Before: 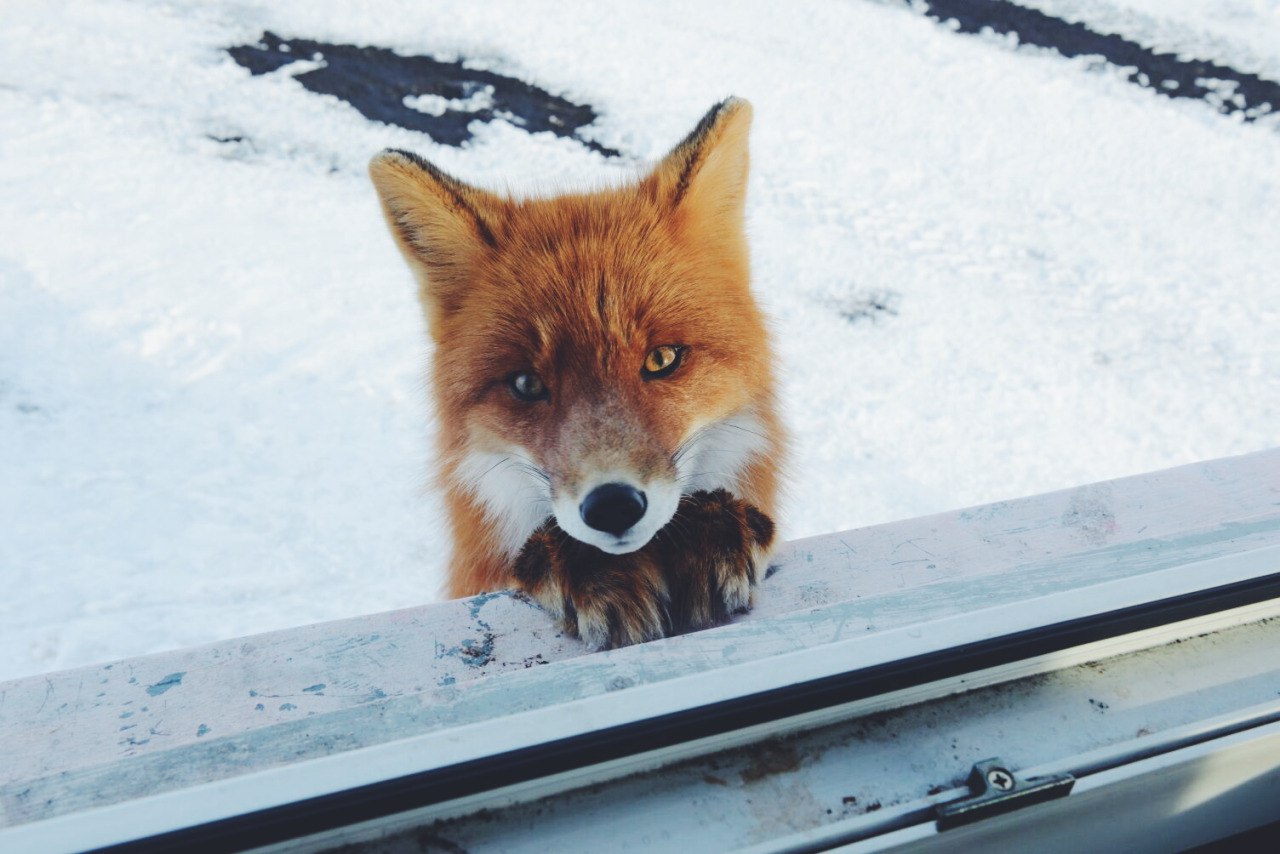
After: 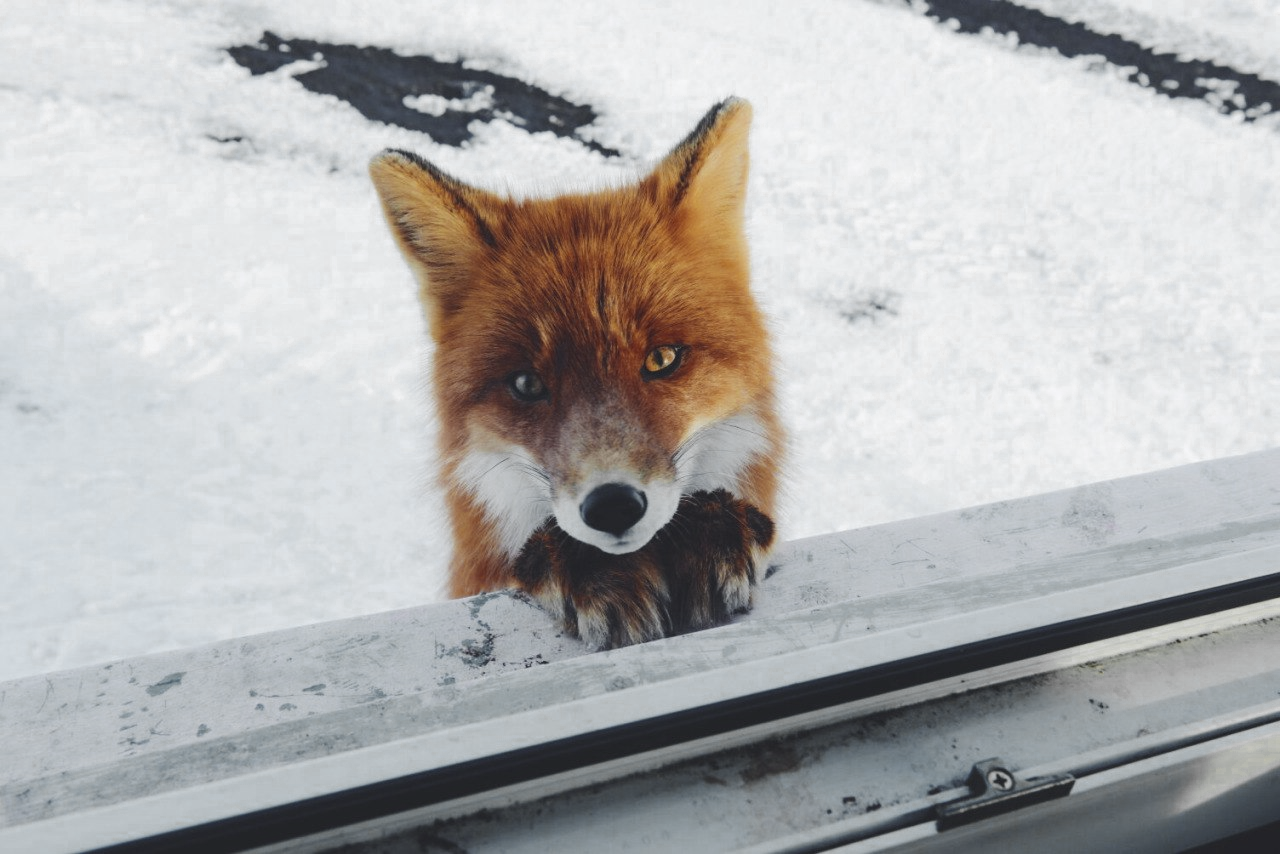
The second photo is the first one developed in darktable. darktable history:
color zones: curves: ch0 [(0.035, 0.242) (0.25, 0.5) (0.384, 0.214) (0.488, 0.255) (0.75, 0.5)]; ch1 [(0.063, 0.379) (0.25, 0.5) (0.354, 0.201) (0.489, 0.085) (0.729, 0.271)]; ch2 [(0.25, 0.5) (0.38, 0.517) (0.442, 0.51) (0.735, 0.456)], mix 21.68%
